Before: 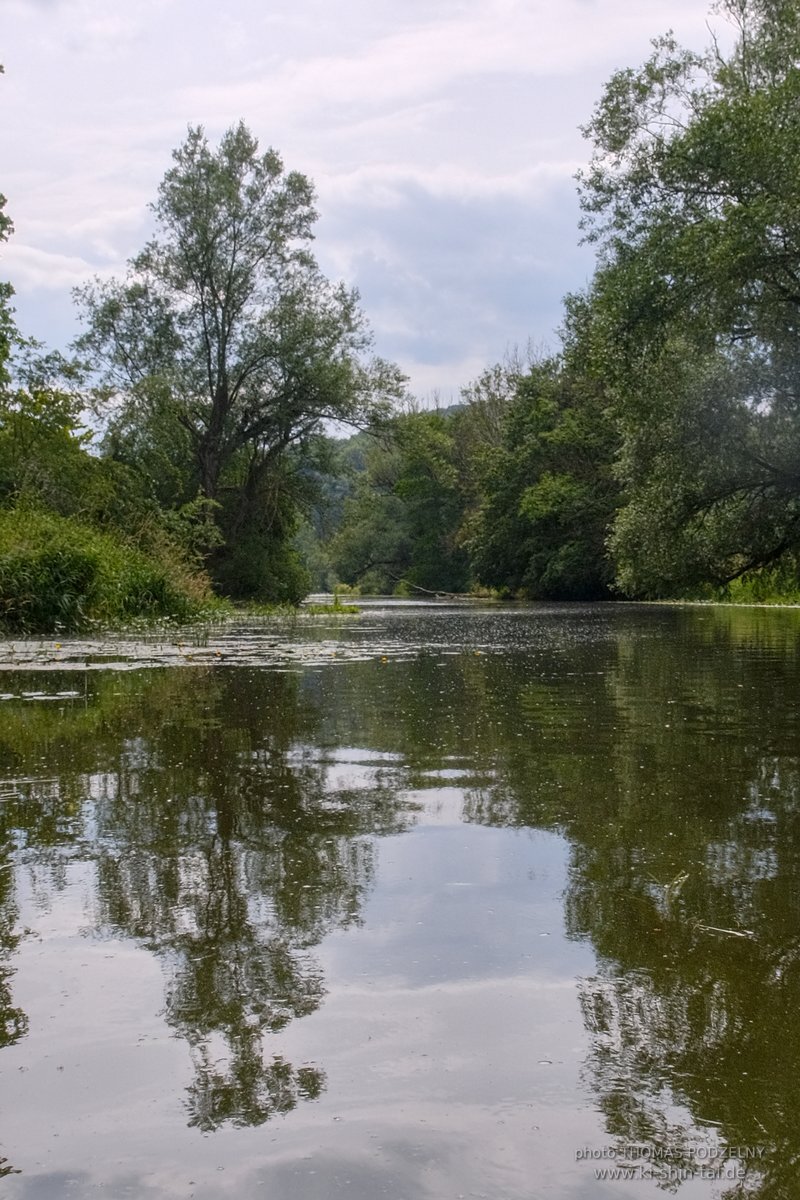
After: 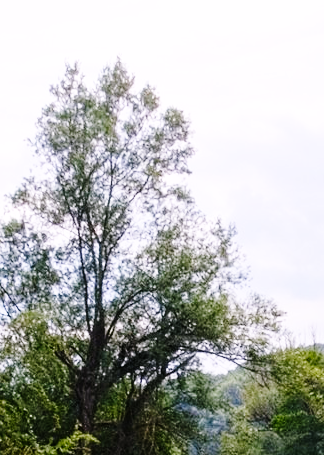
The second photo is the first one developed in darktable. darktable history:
crop: left 15.452%, top 5.459%, right 43.956%, bottom 56.62%
base curve: curves: ch0 [(0, 0) (0, 0) (0.002, 0.001) (0.008, 0.003) (0.019, 0.011) (0.037, 0.037) (0.064, 0.11) (0.102, 0.232) (0.152, 0.379) (0.216, 0.524) (0.296, 0.665) (0.394, 0.789) (0.512, 0.881) (0.651, 0.945) (0.813, 0.986) (1, 1)], preserve colors none
white balance: red 1.05, blue 1.072
